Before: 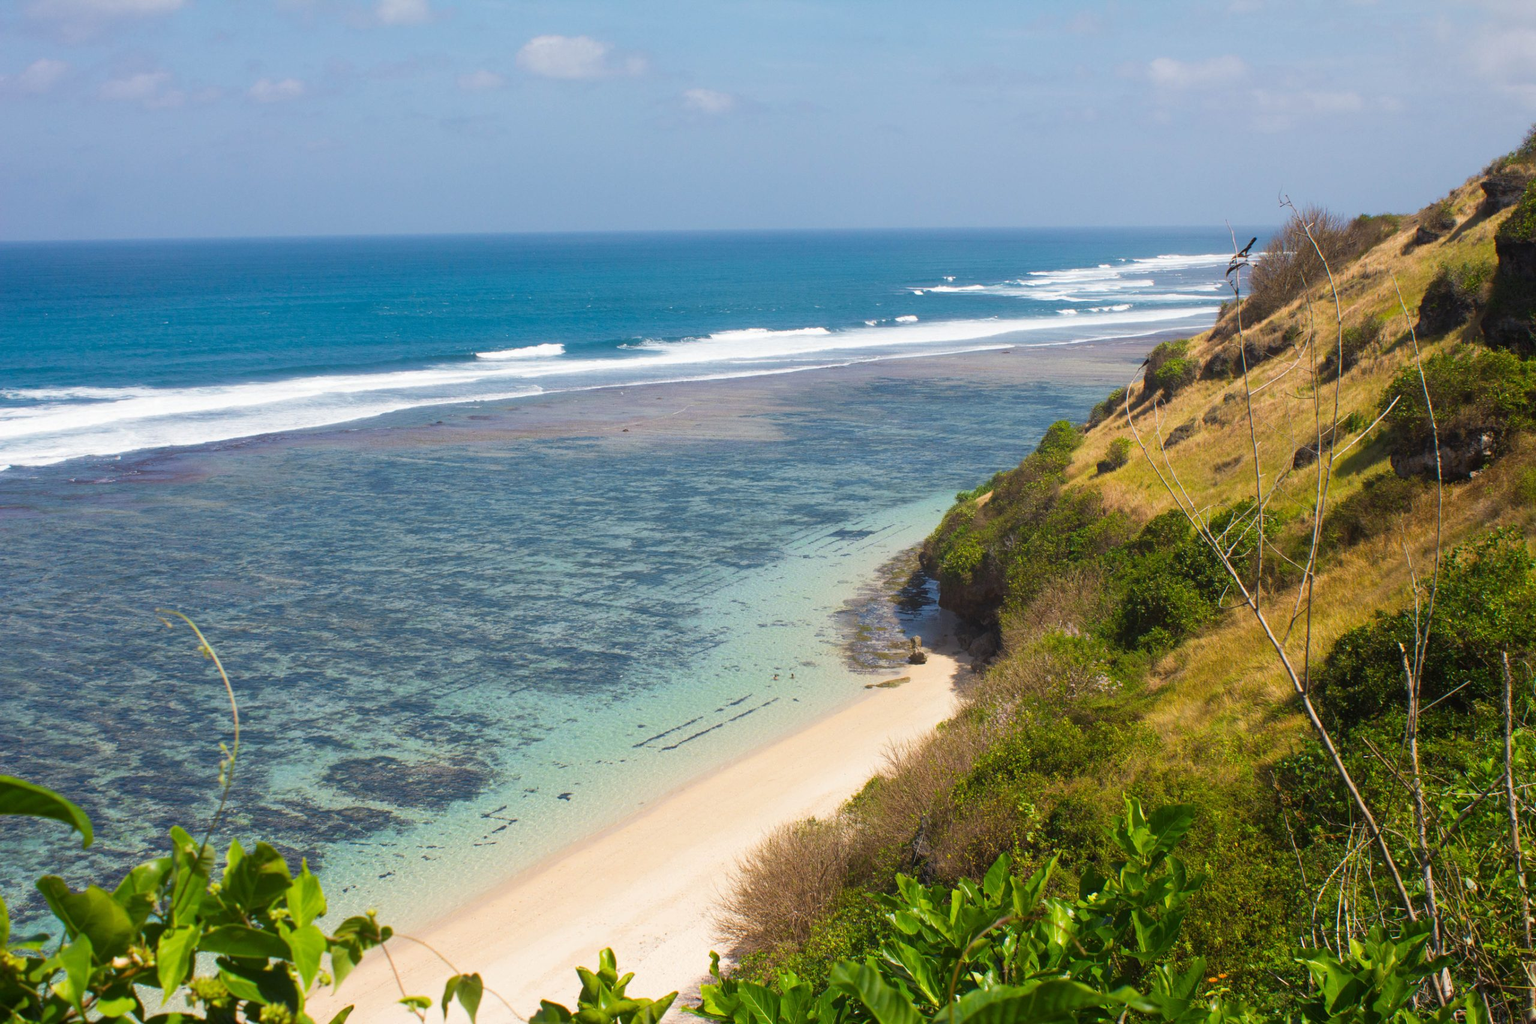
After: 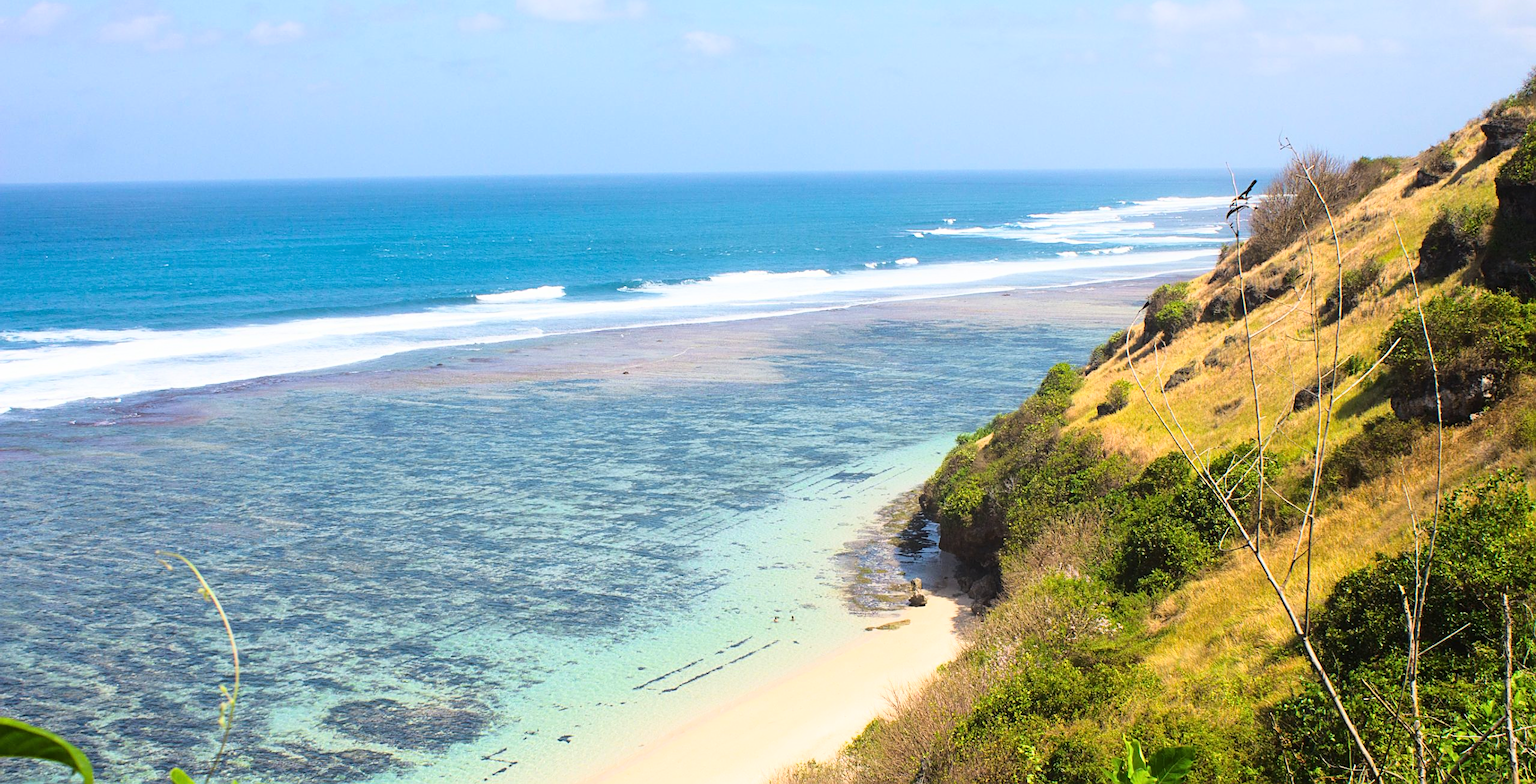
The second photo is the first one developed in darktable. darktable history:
sharpen: on, module defaults
crop: top 5.667%, bottom 17.637%
base curve: curves: ch0 [(0, 0) (0.028, 0.03) (0.121, 0.232) (0.46, 0.748) (0.859, 0.968) (1, 1)]
